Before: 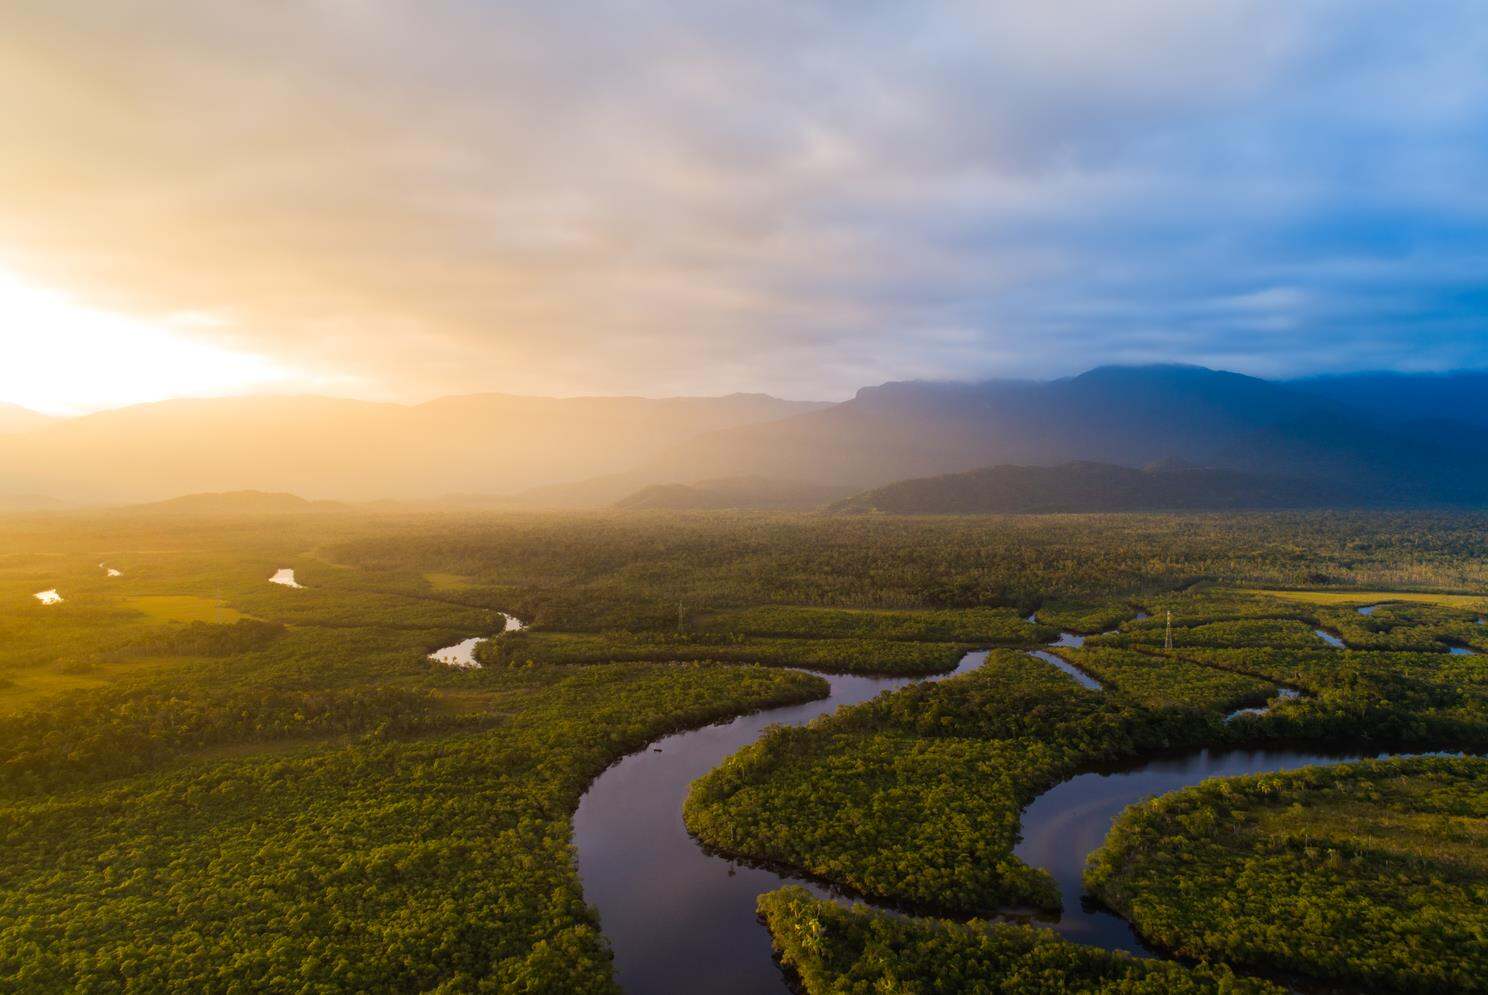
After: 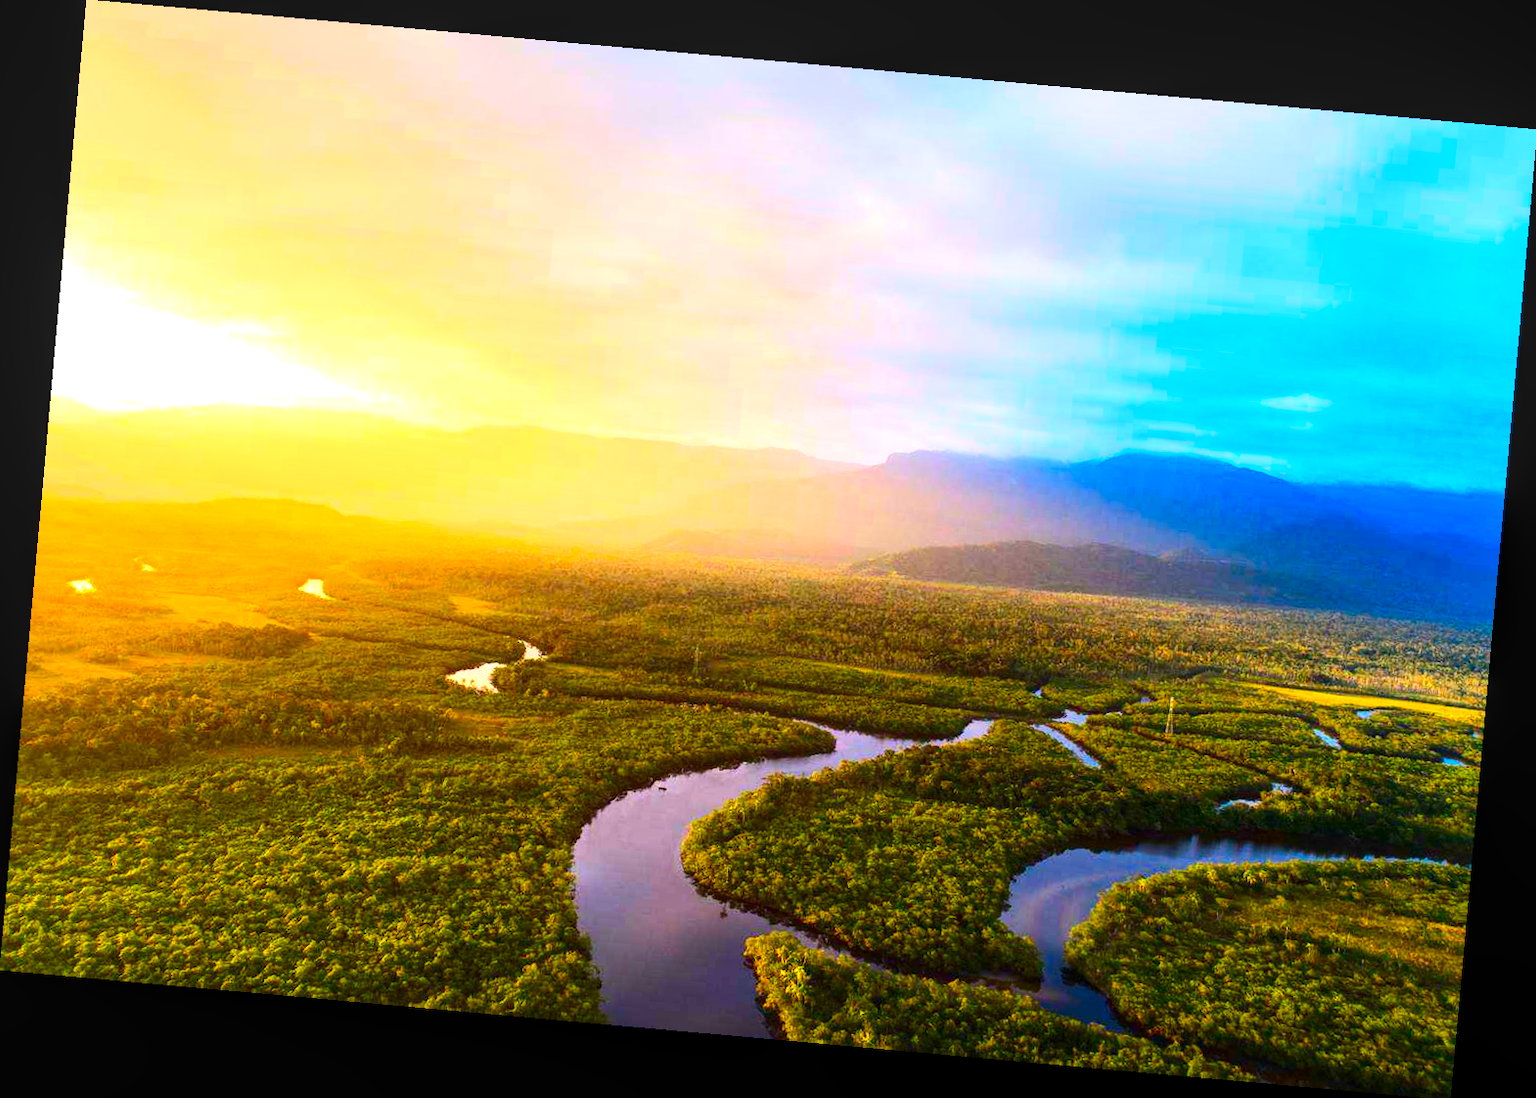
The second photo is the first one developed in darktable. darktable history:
rotate and perspective: rotation 5.12°, automatic cropping off
local contrast: on, module defaults
contrast brightness saturation: contrast 0.26, brightness 0.02, saturation 0.87
exposure: black level correction 0, exposure 1.2 EV, compensate exposure bias true, compensate highlight preservation false
